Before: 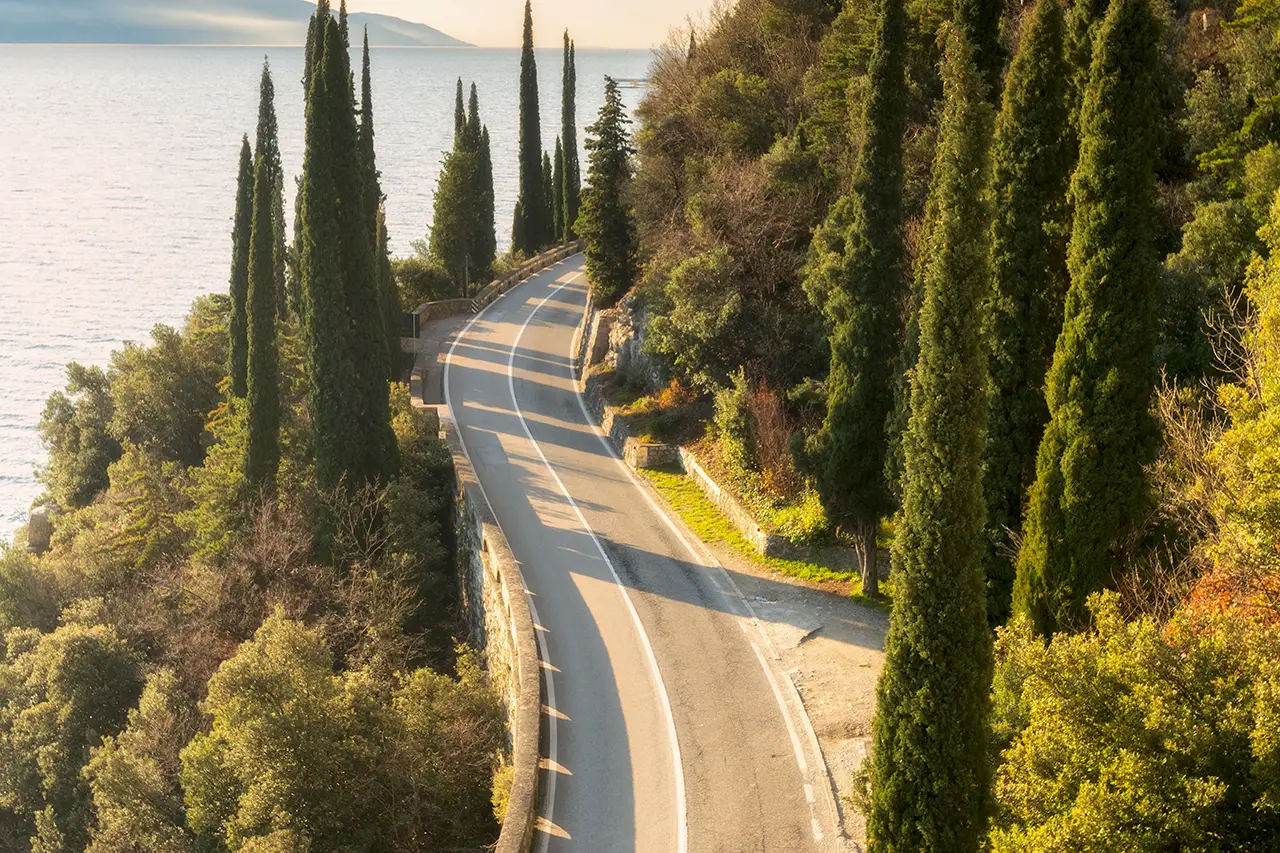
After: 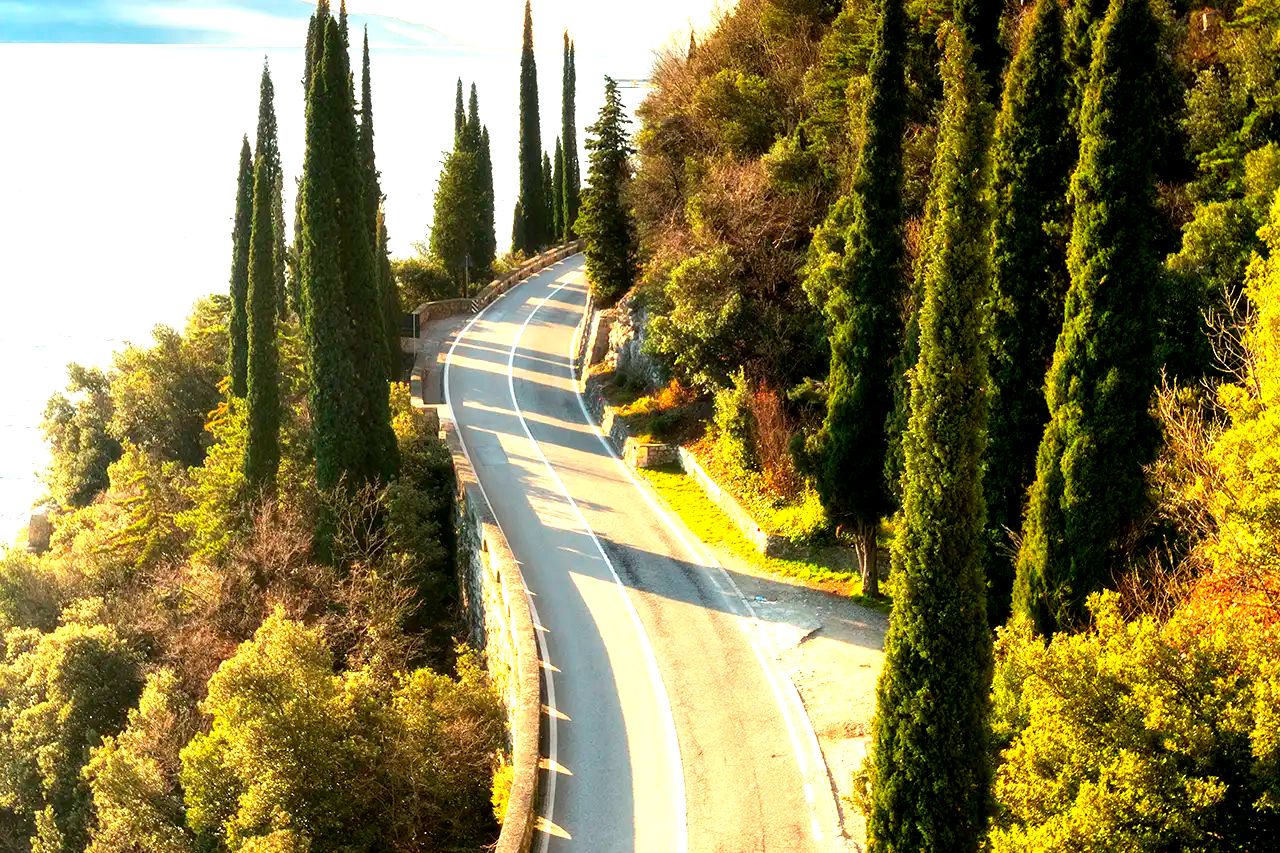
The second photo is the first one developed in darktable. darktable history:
exposure: exposure 0.566 EV, compensate highlight preservation false
white balance: red 0.978, blue 0.999
color balance: lift [0.991, 1, 1, 1], gamma [0.996, 1, 1, 1], input saturation 98.52%, contrast 20.34%, output saturation 103.72%
